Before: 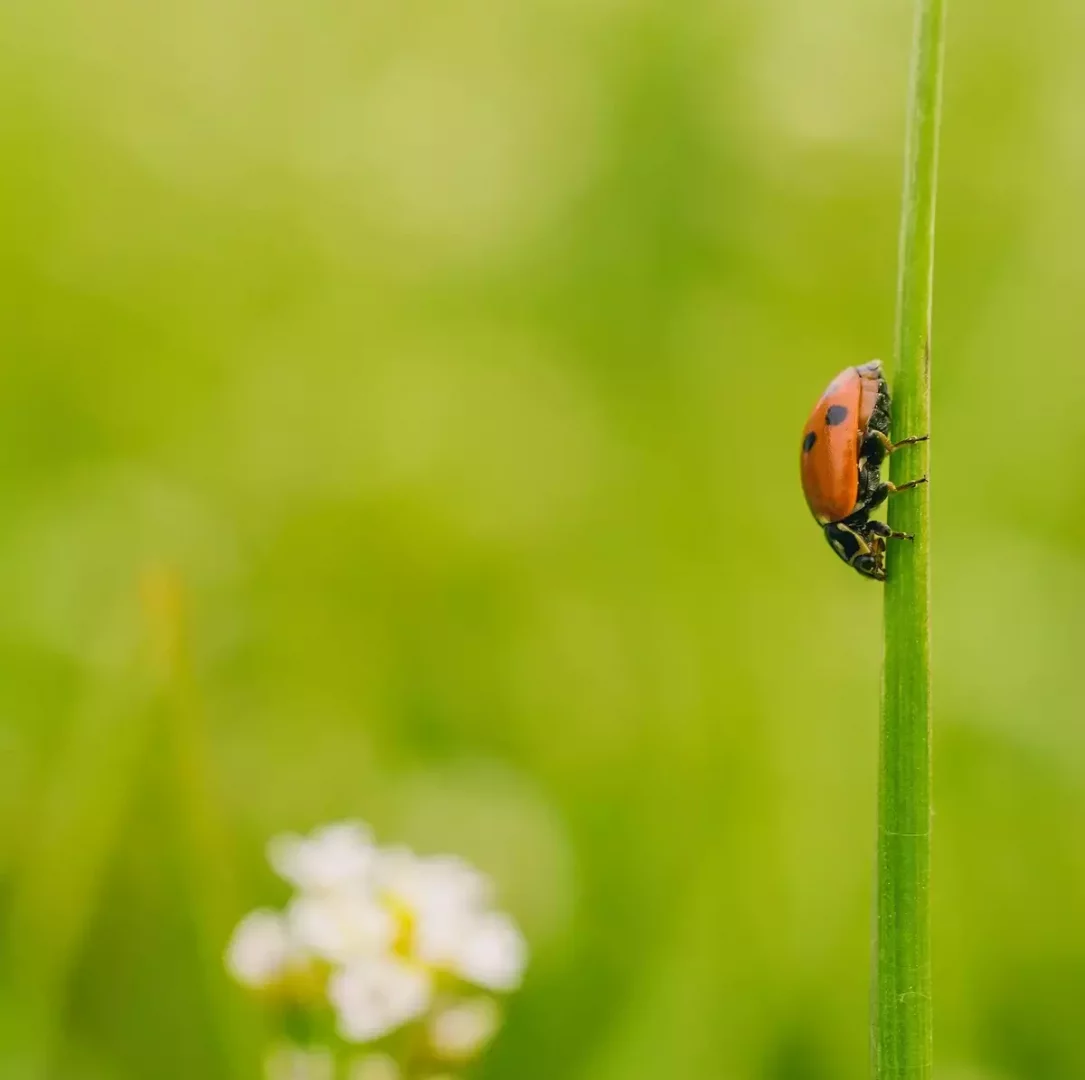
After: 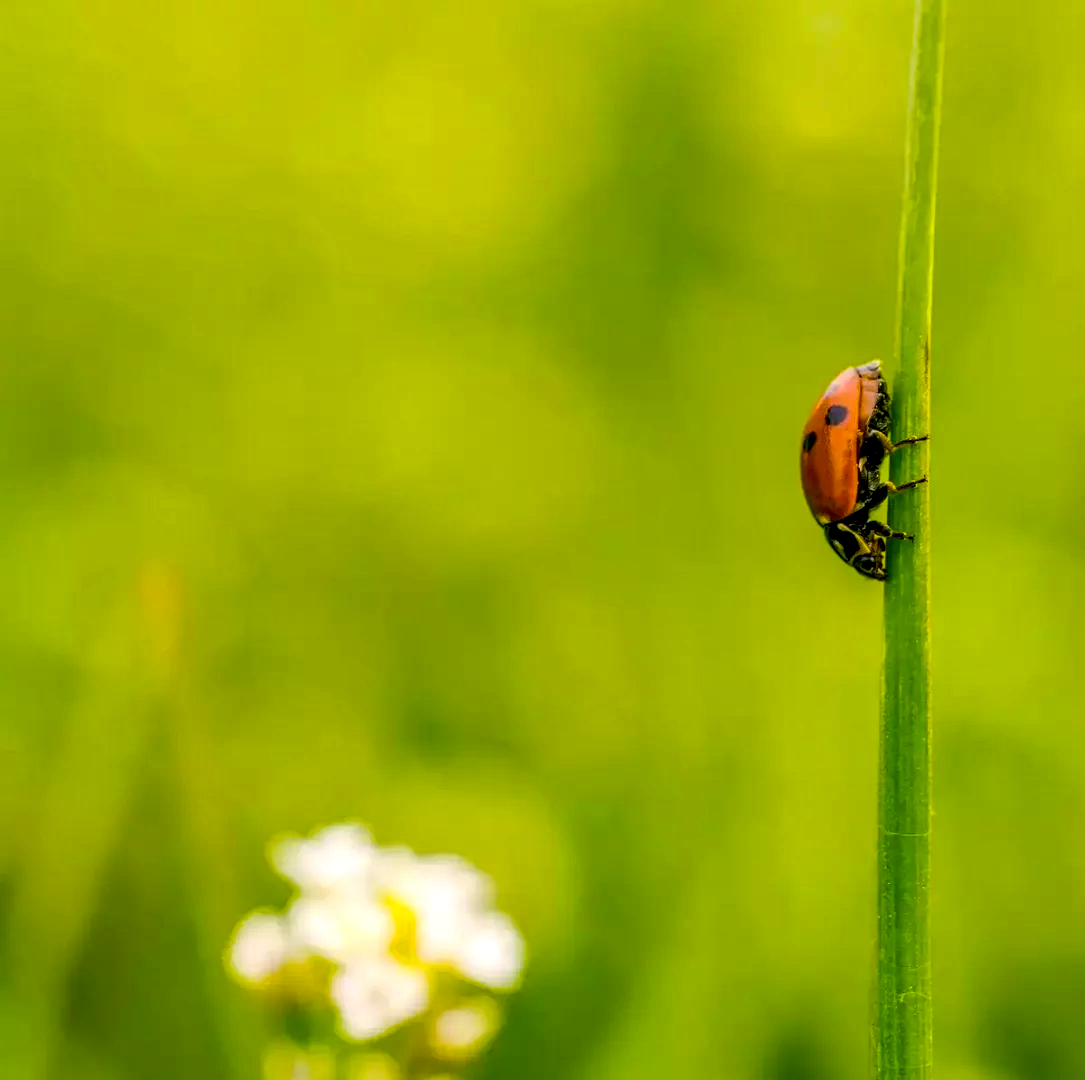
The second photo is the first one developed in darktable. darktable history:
color balance rgb: perceptual saturation grading › global saturation 19.707%, global vibrance 40.598%
exposure: black level correction 0.011, compensate exposure bias true, compensate highlight preservation false
local contrast: detail 160%
